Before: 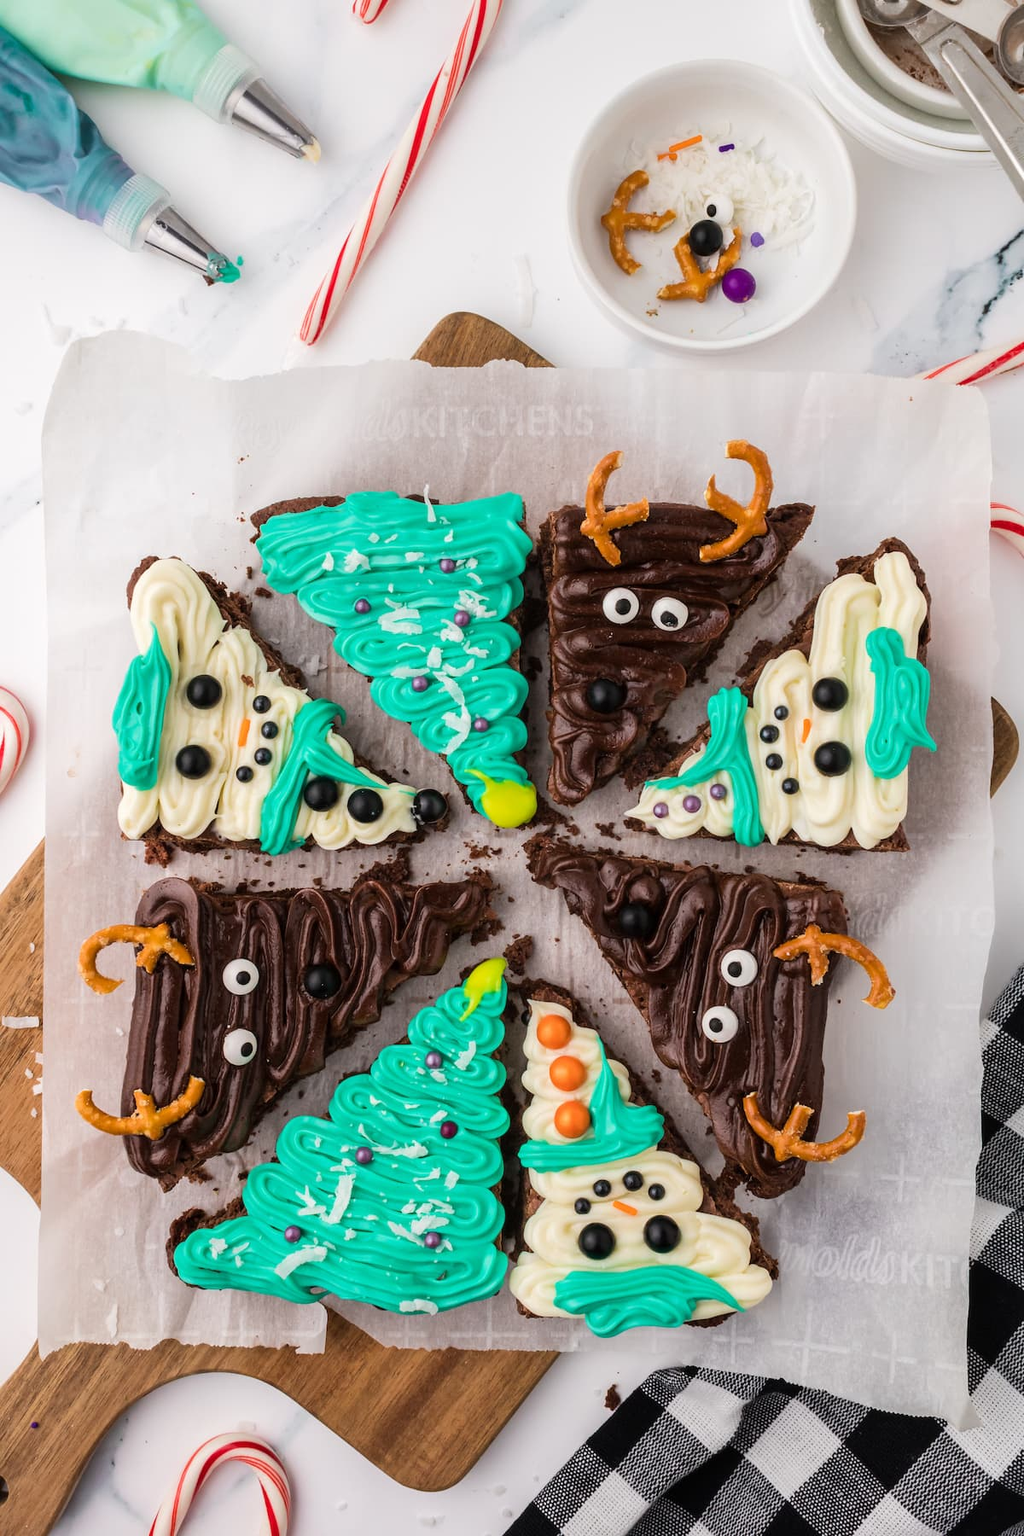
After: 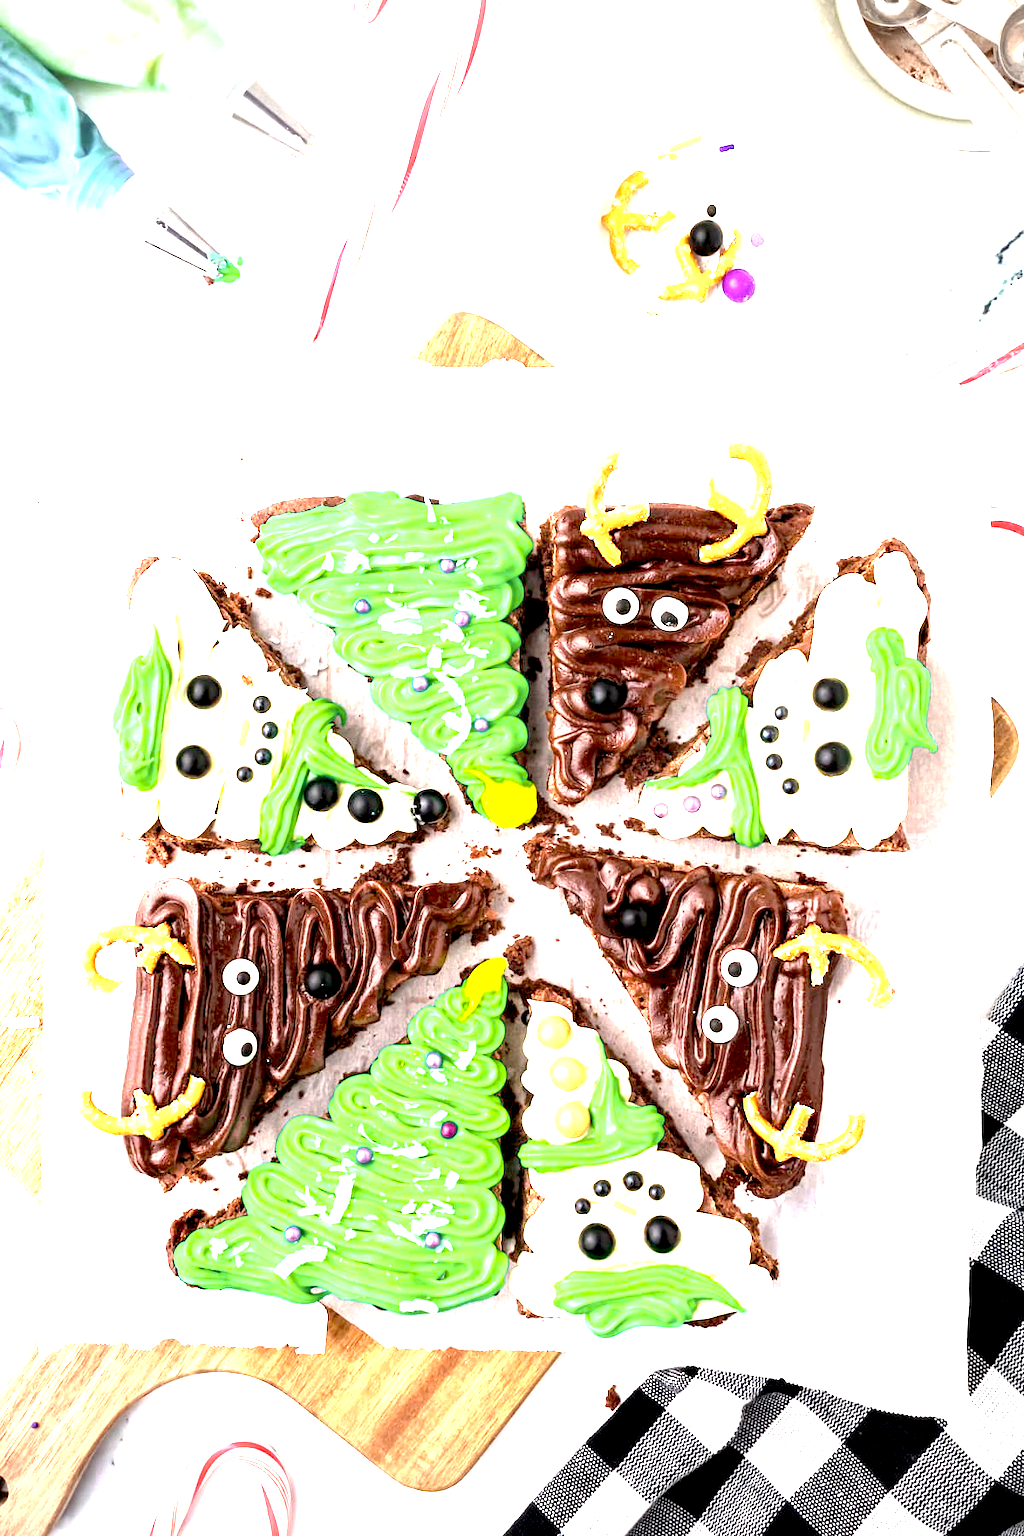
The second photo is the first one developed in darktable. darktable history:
vignetting: fall-off radius 61.17%
exposure: black level correction 0.005, exposure 2.073 EV, compensate highlight preservation false
color zones: curves: ch0 [(0.099, 0.624) (0.257, 0.596) (0.384, 0.376) (0.529, 0.492) (0.697, 0.564) (0.768, 0.532) (0.908, 0.644)]; ch1 [(0.112, 0.564) (0.254, 0.612) (0.432, 0.676) (0.592, 0.456) (0.743, 0.684) (0.888, 0.536)]; ch2 [(0.25, 0.5) (0.469, 0.36) (0.75, 0.5)]
